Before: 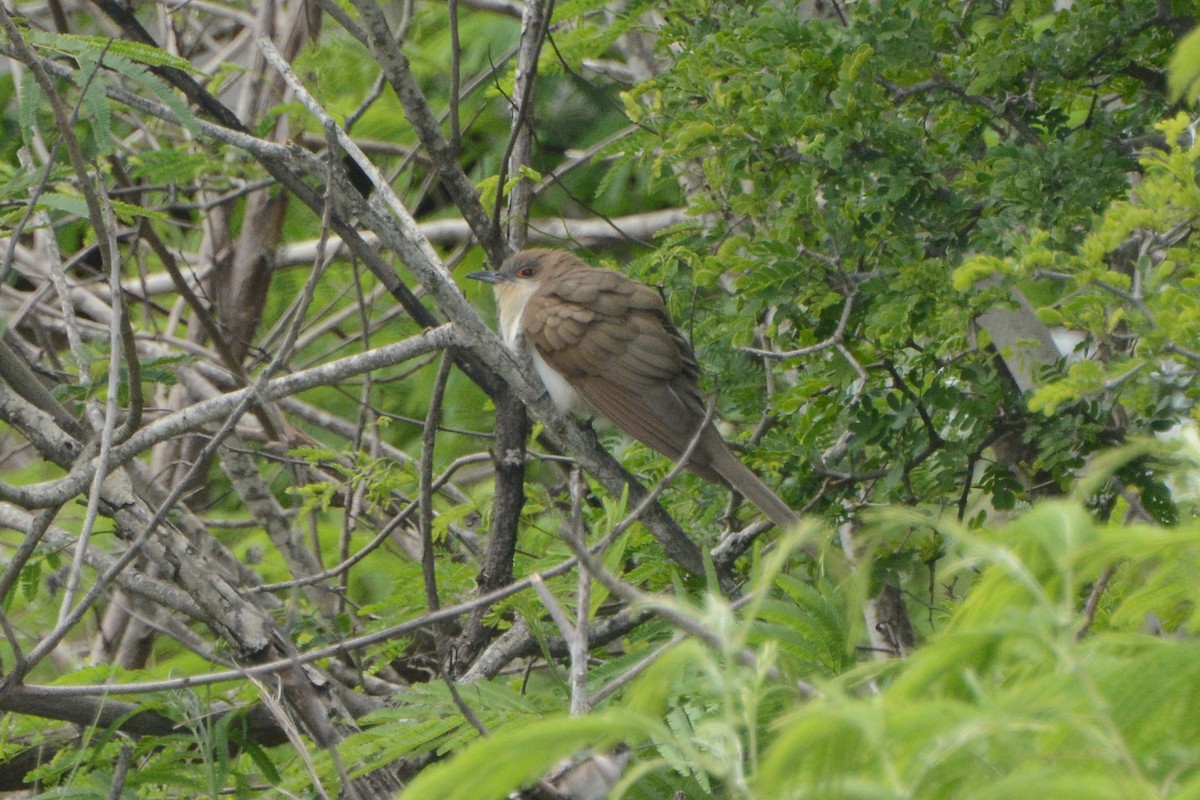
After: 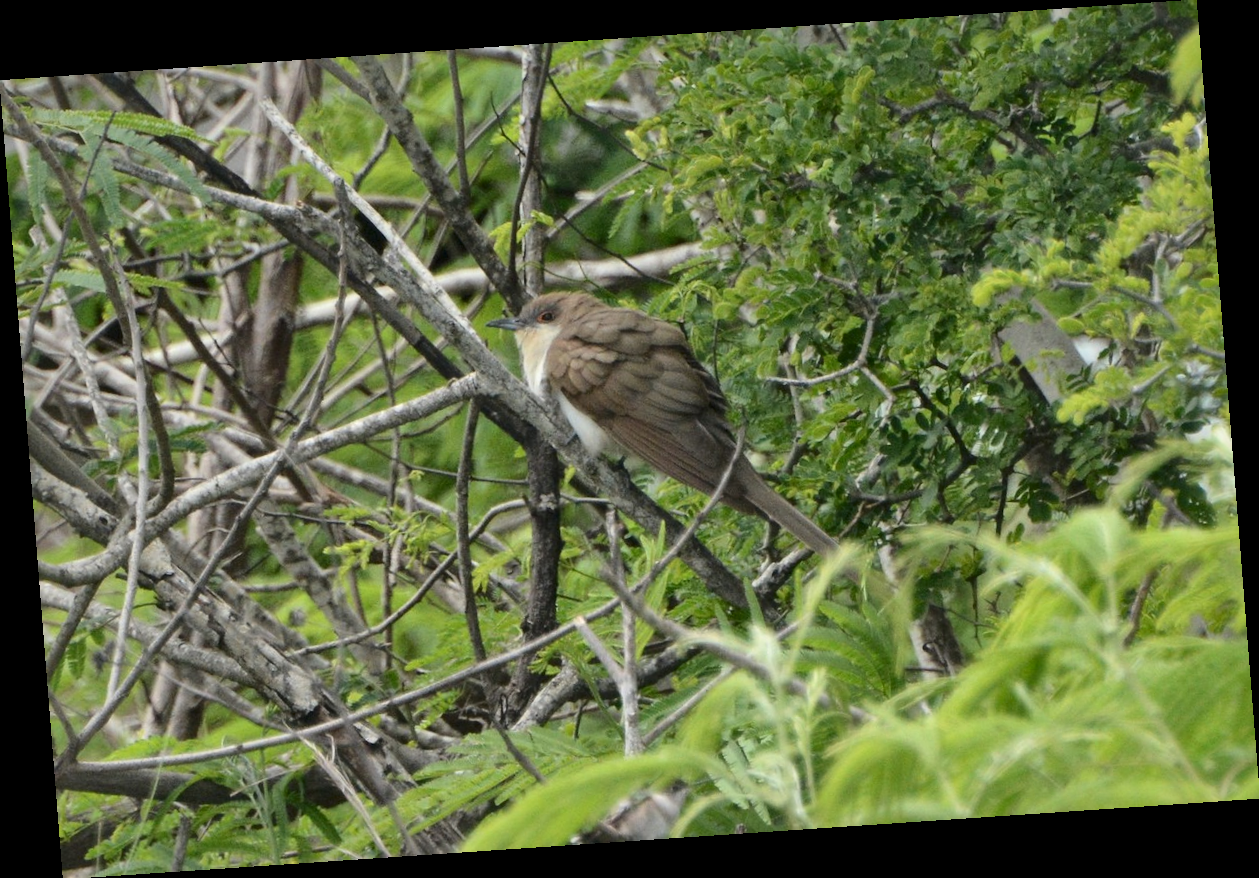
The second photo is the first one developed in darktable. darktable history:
rotate and perspective: rotation -4.2°, shear 0.006, automatic cropping off
local contrast: mode bilateral grid, contrast 25, coarseness 60, detail 151%, midtone range 0.2
